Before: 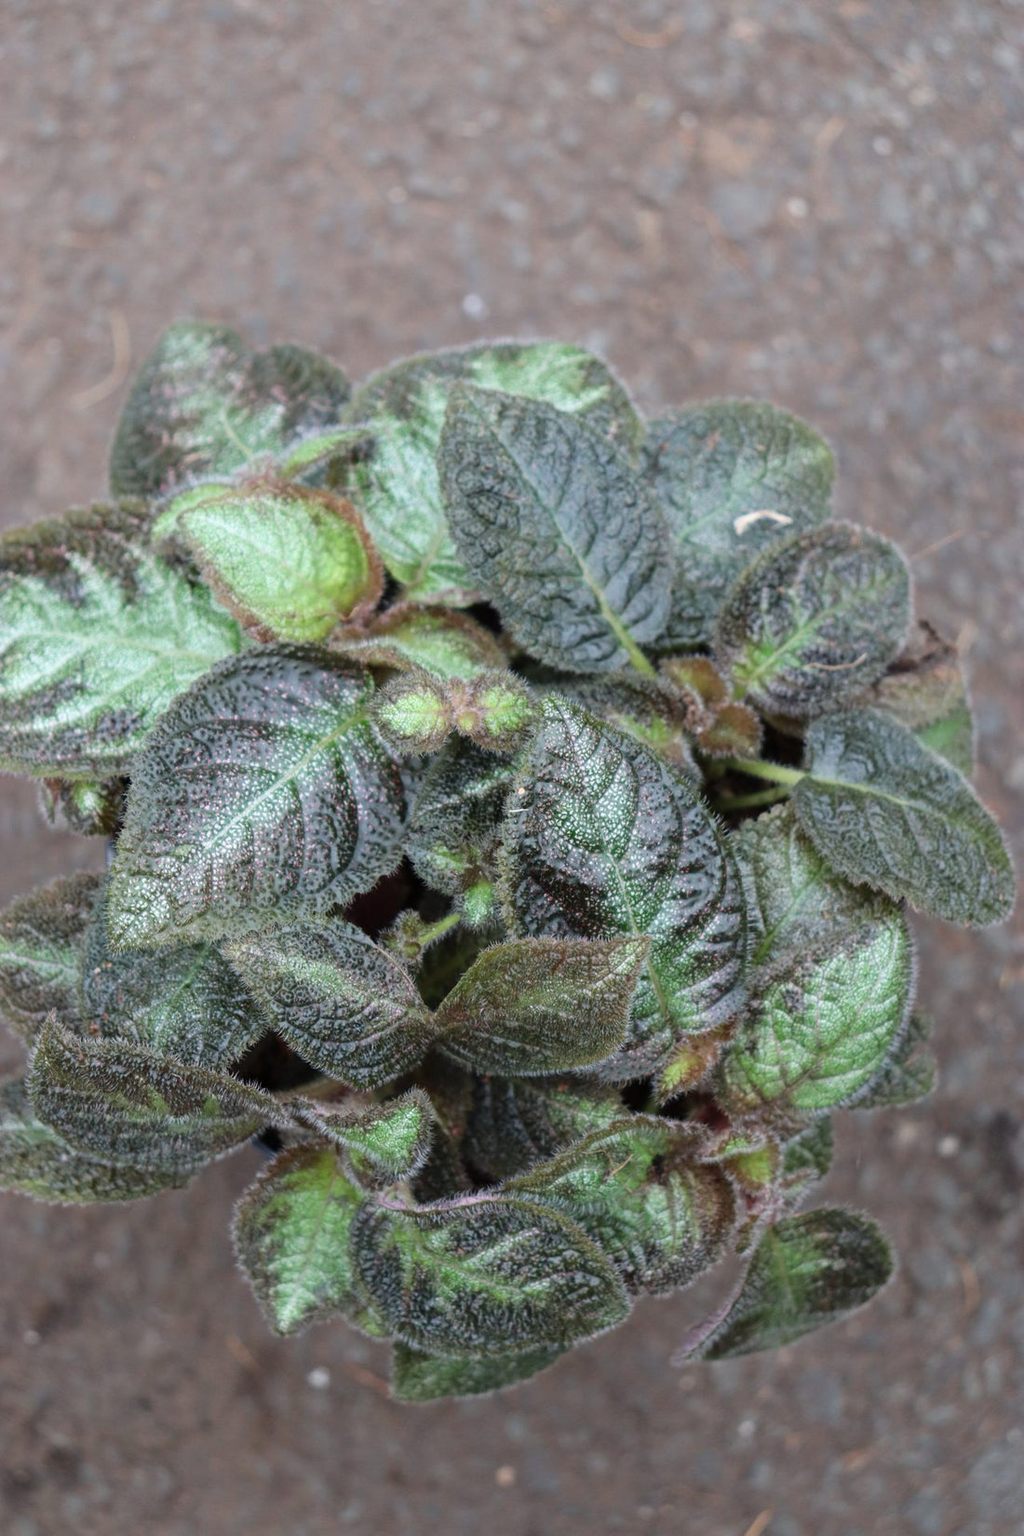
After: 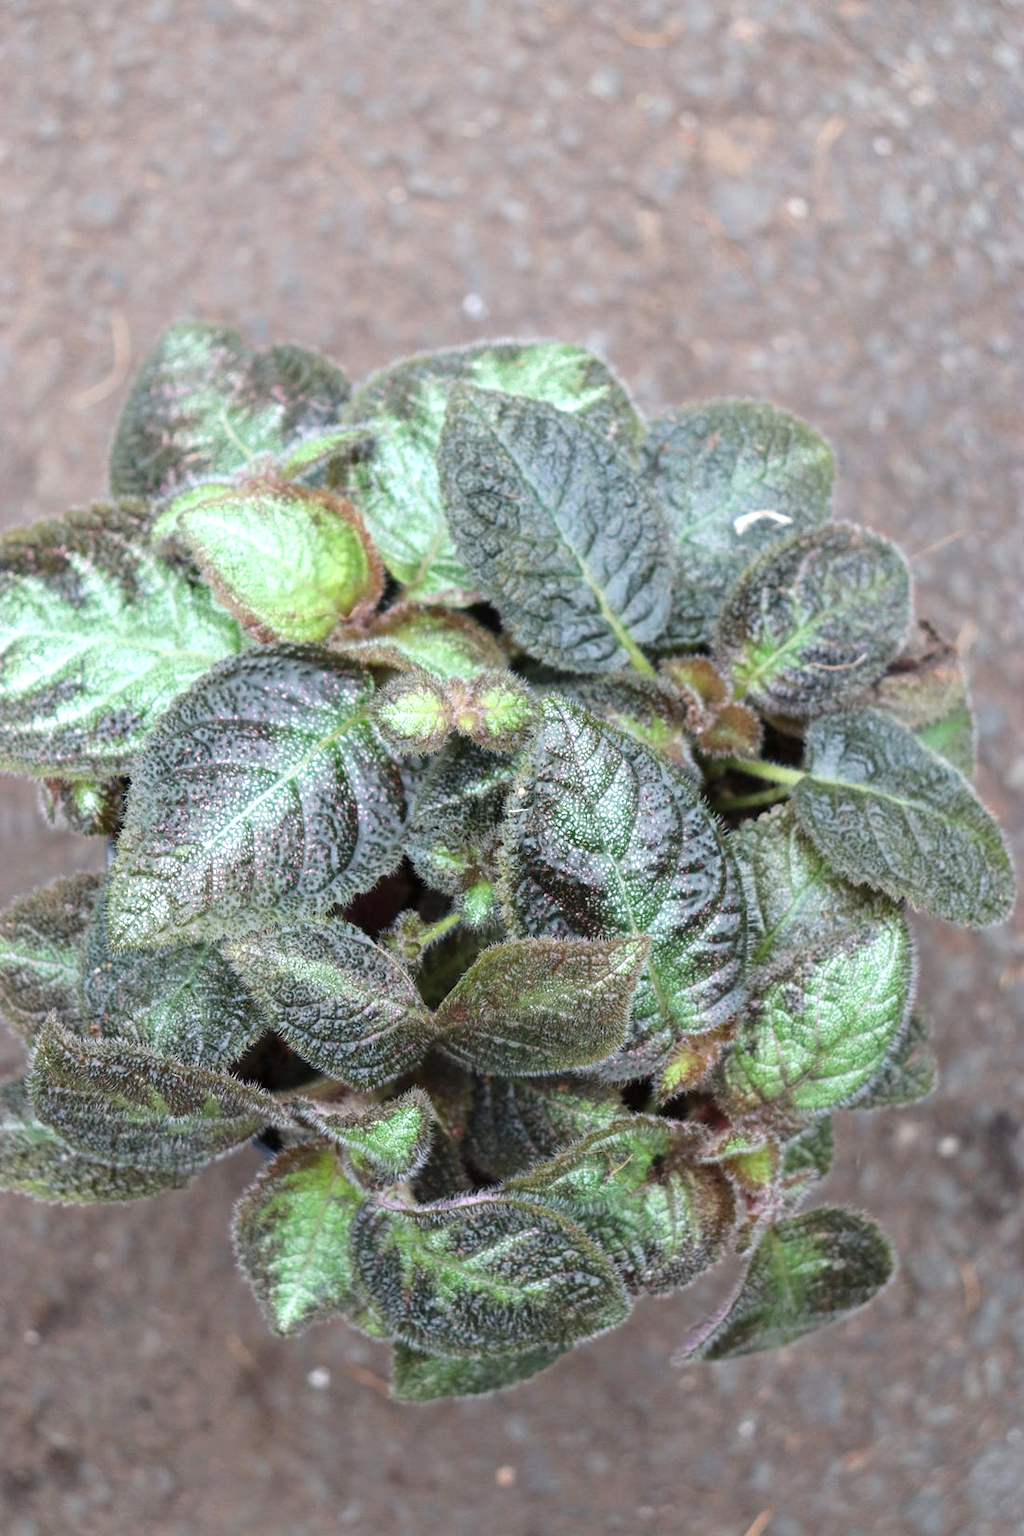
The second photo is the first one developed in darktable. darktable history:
exposure: exposure 0.549 EV, compensate exposure bias true, compensate highlight preservation false
